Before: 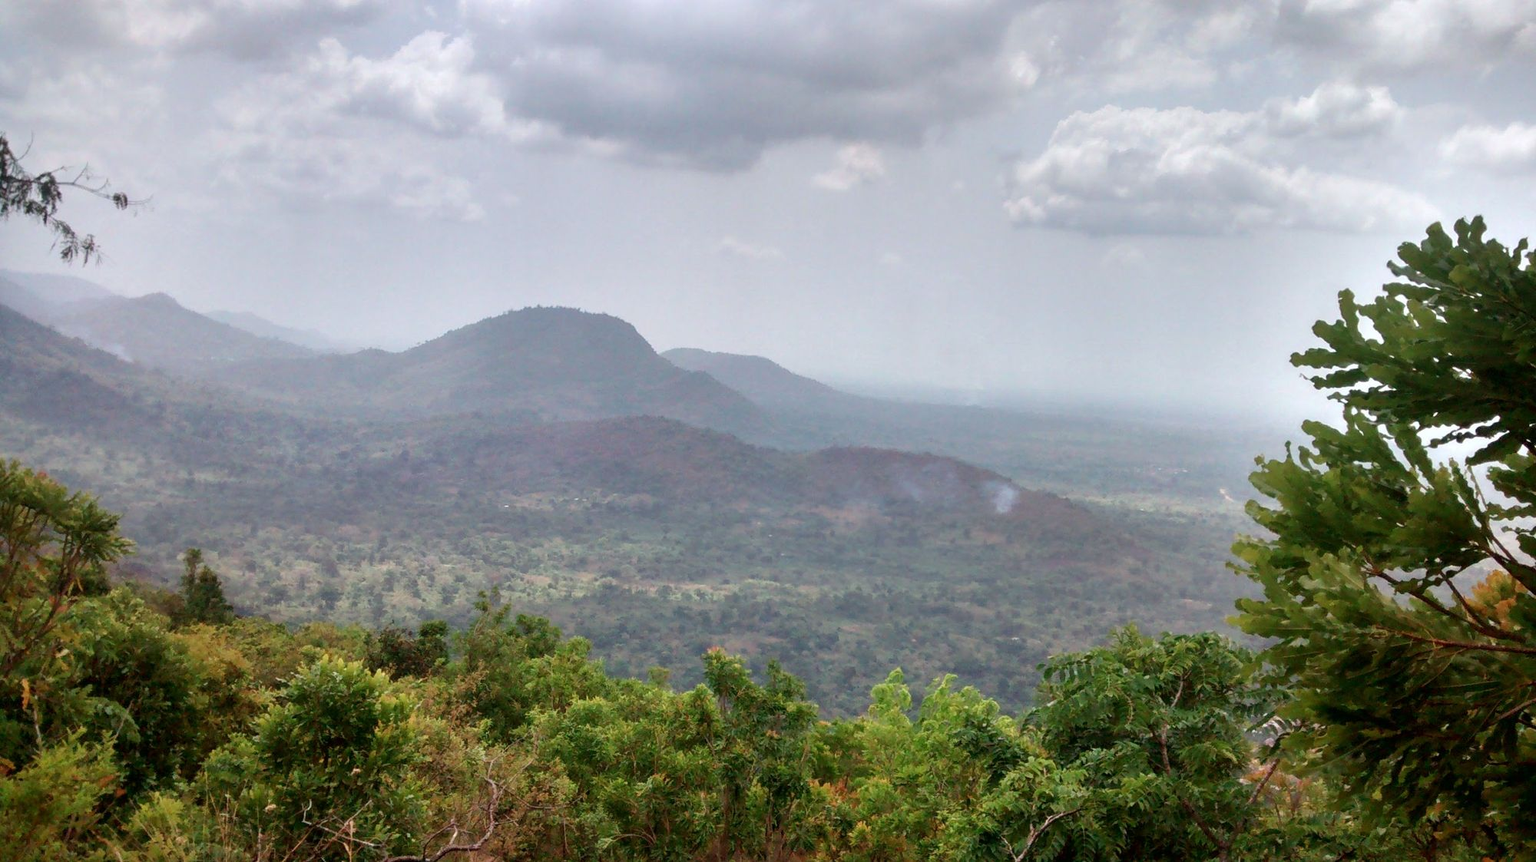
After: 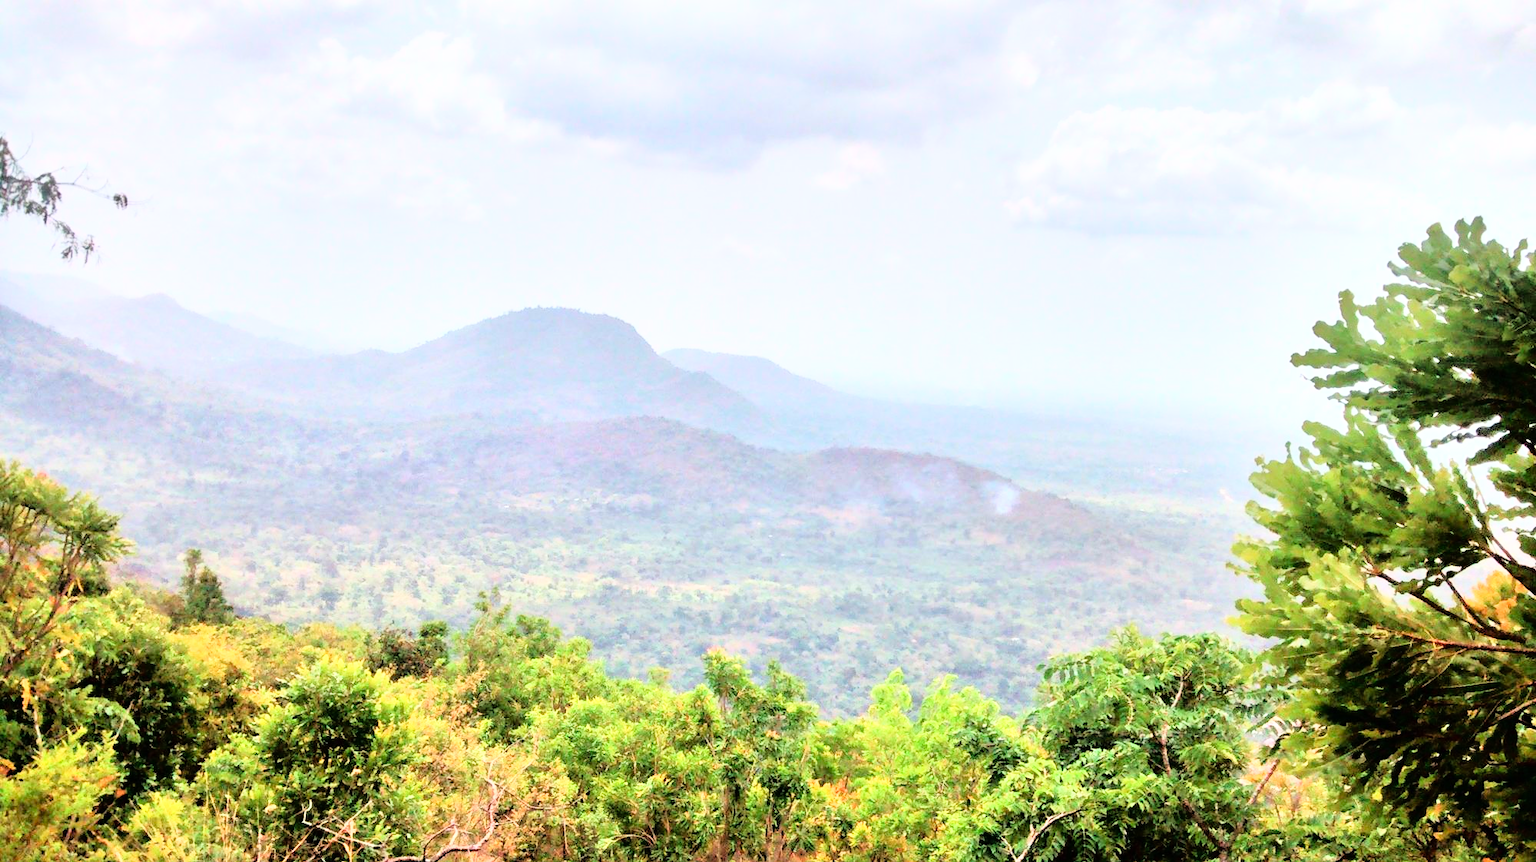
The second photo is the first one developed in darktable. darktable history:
base curve: curves: ch0 [(0, 0) (0.012, 0.01) (0.073, 0.168) (0.31, 0.711) (0.645, 0.957) (1, 1)]
tone equalizer: -7 EV 0.151 EV, -6 EV 0.568 EV, -5 EV 1.19 EV, -4 EV 1.36 EV, -3 EV 1.18 EV, -2 EV 0.6 EV, -1 EV 0.16 EV, mask exposure compensation -0.495 EV
